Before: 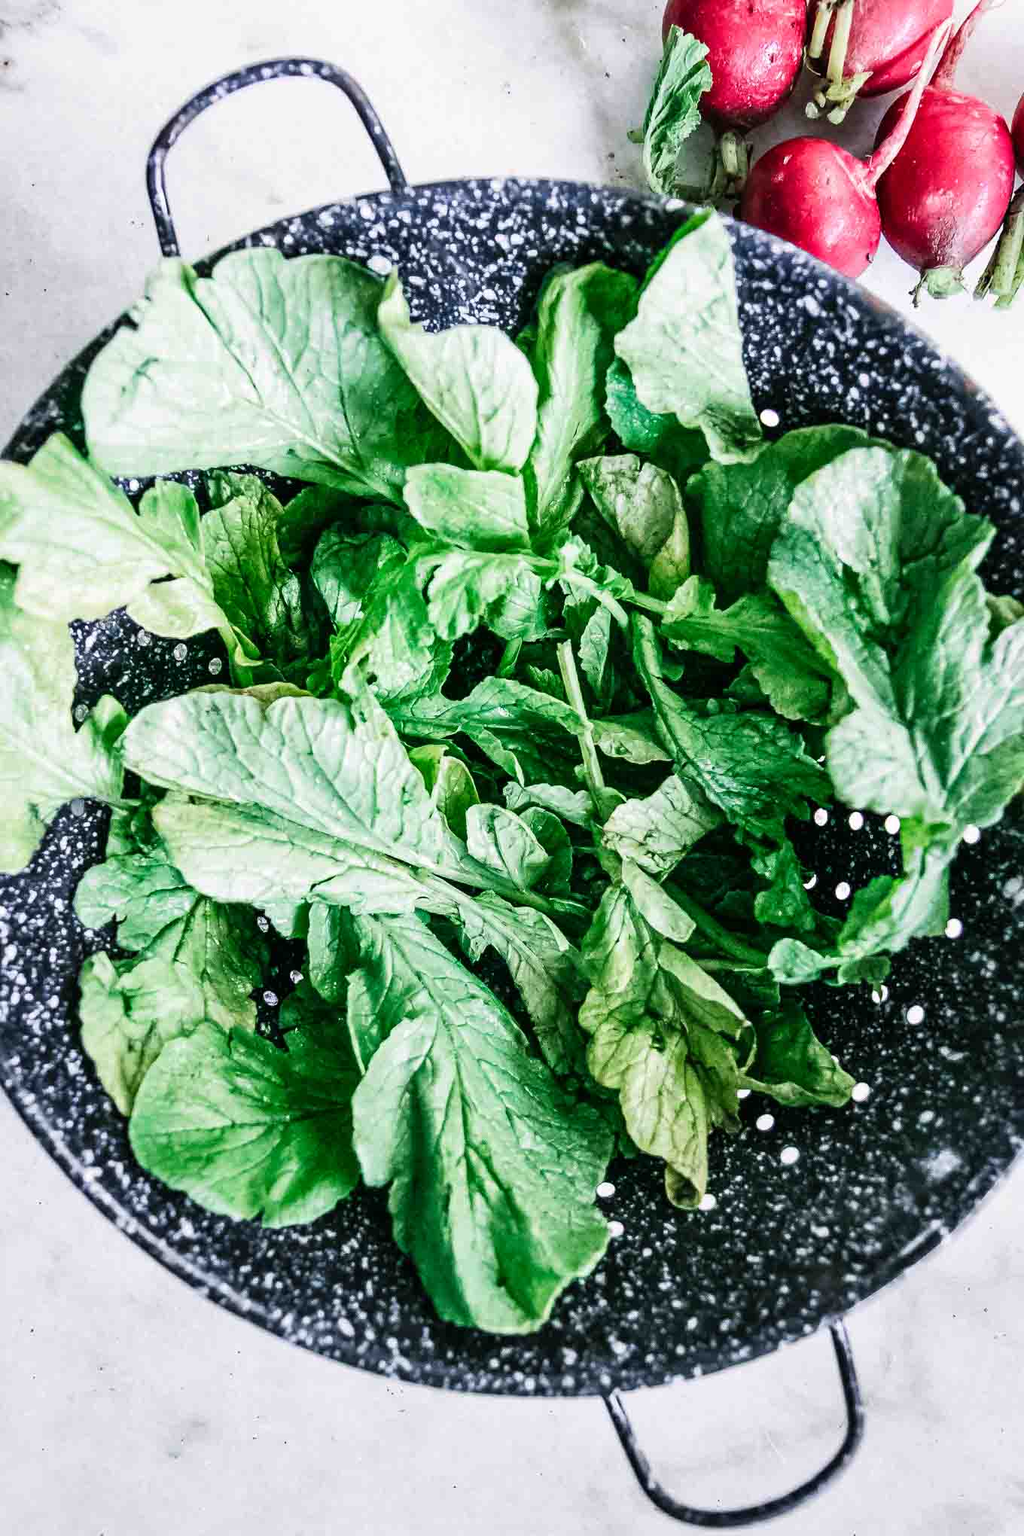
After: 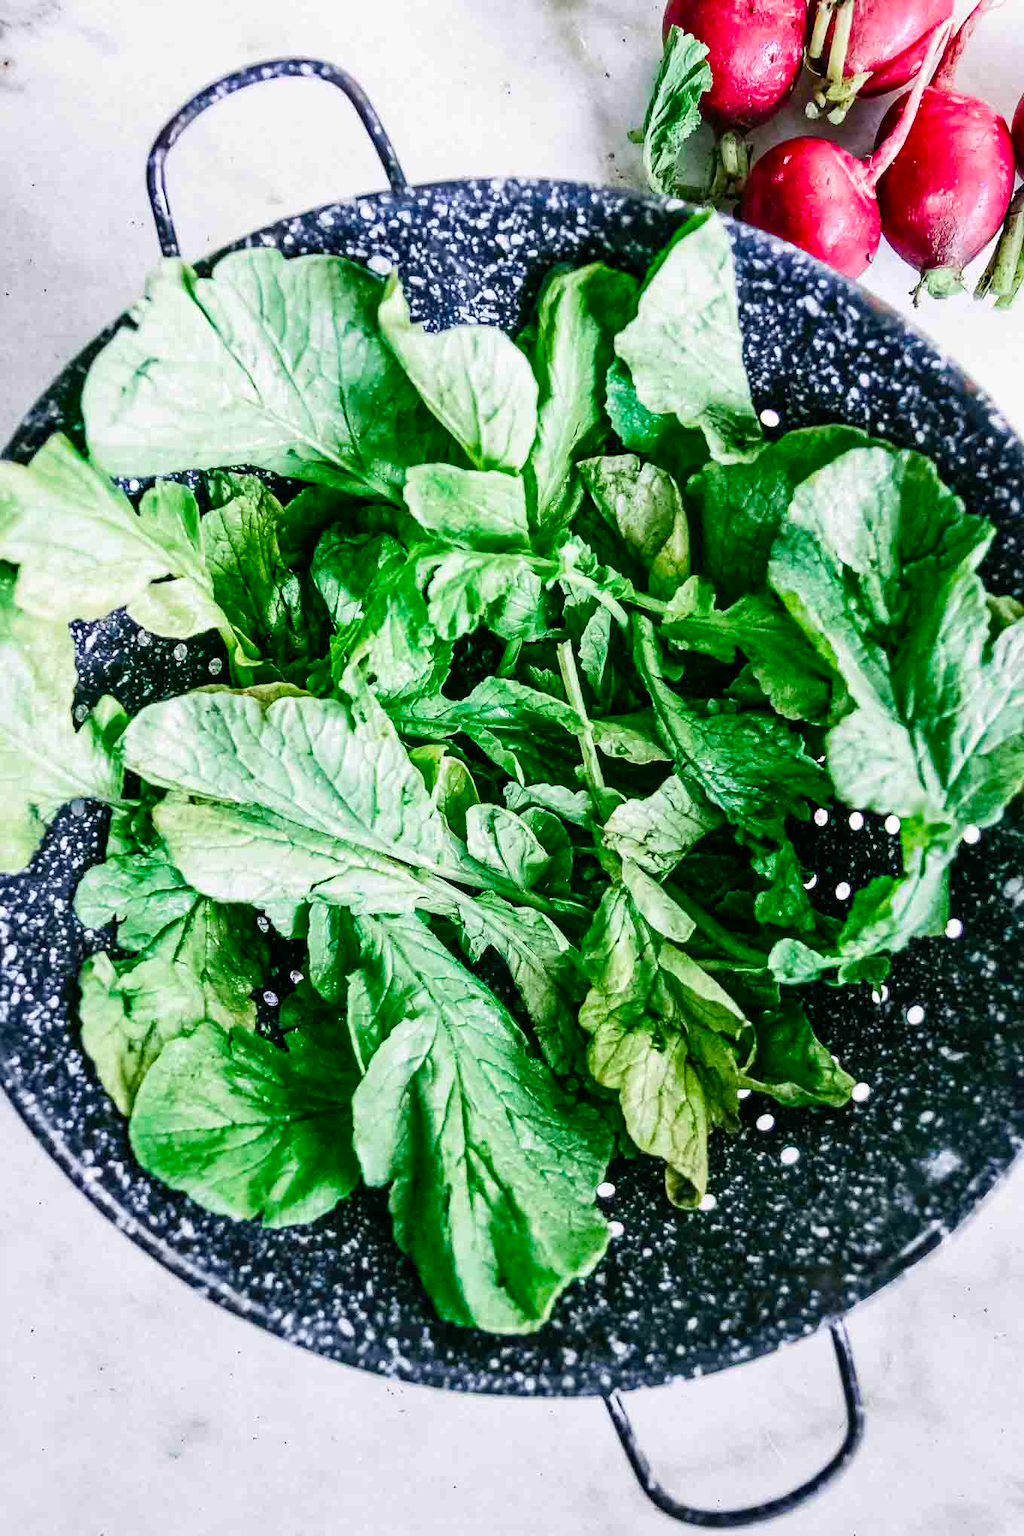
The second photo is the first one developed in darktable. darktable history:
color correction: highlights b* -0.033, saturation 0.99
color balance rgb: linear chroma grading › global chroma 8.732%, perceptual saturation grading › global saturation 20%, perceptual saturation grading › highlights -25.606%, perceptual saturation grading › shadows 25.829%, global vibrance 25.318%
